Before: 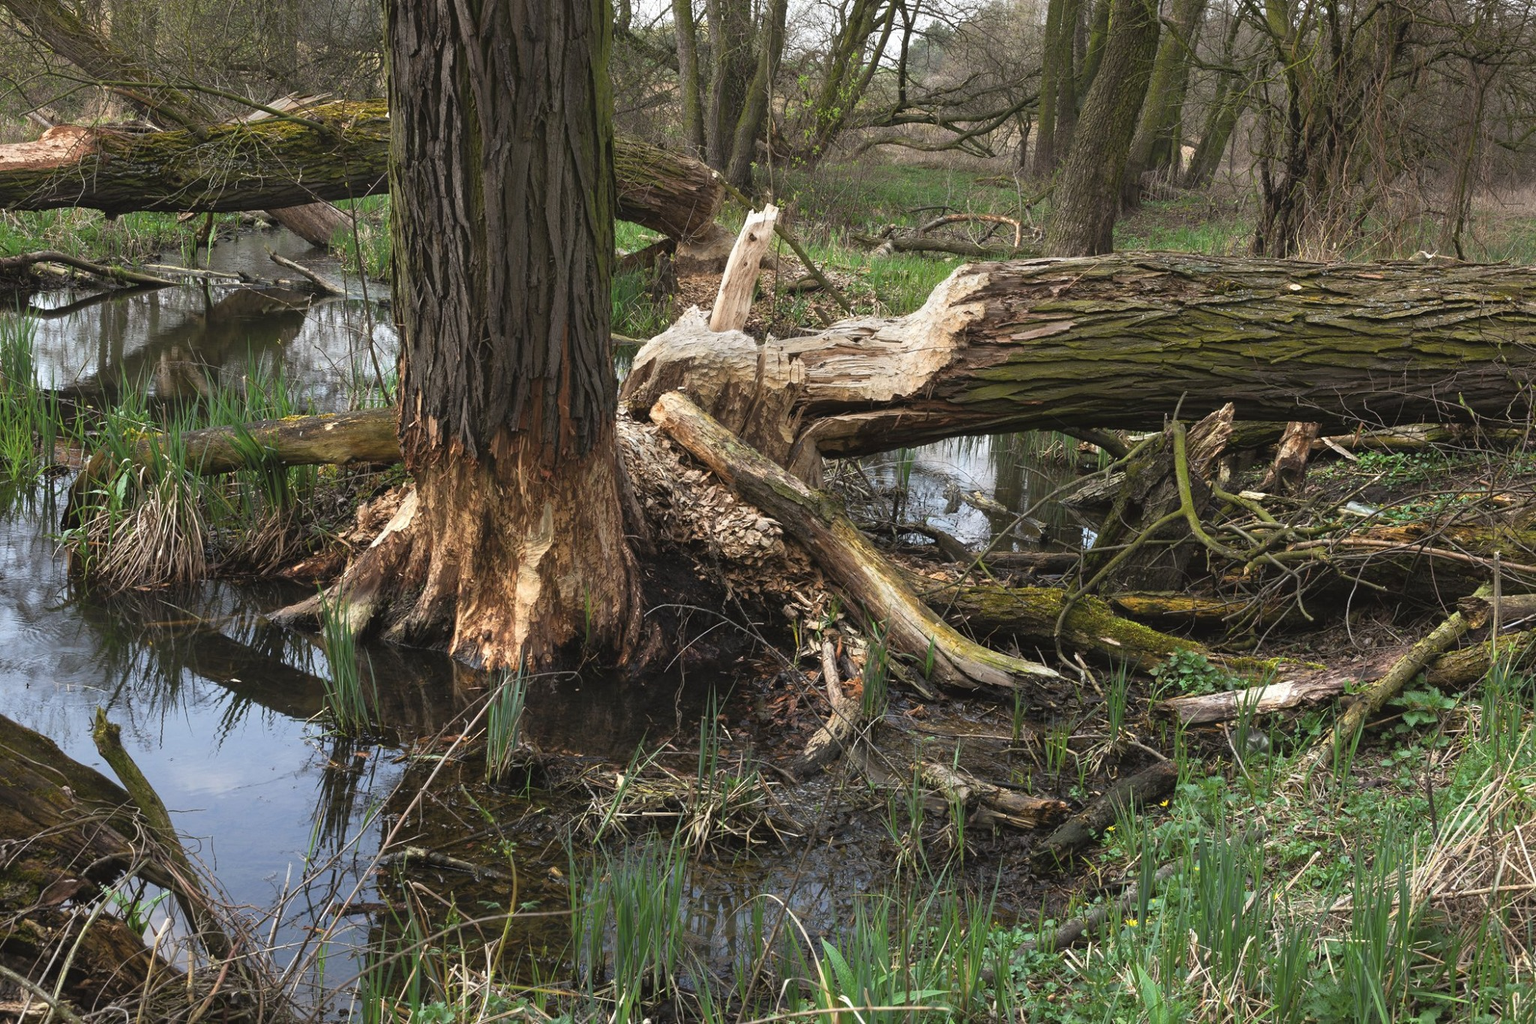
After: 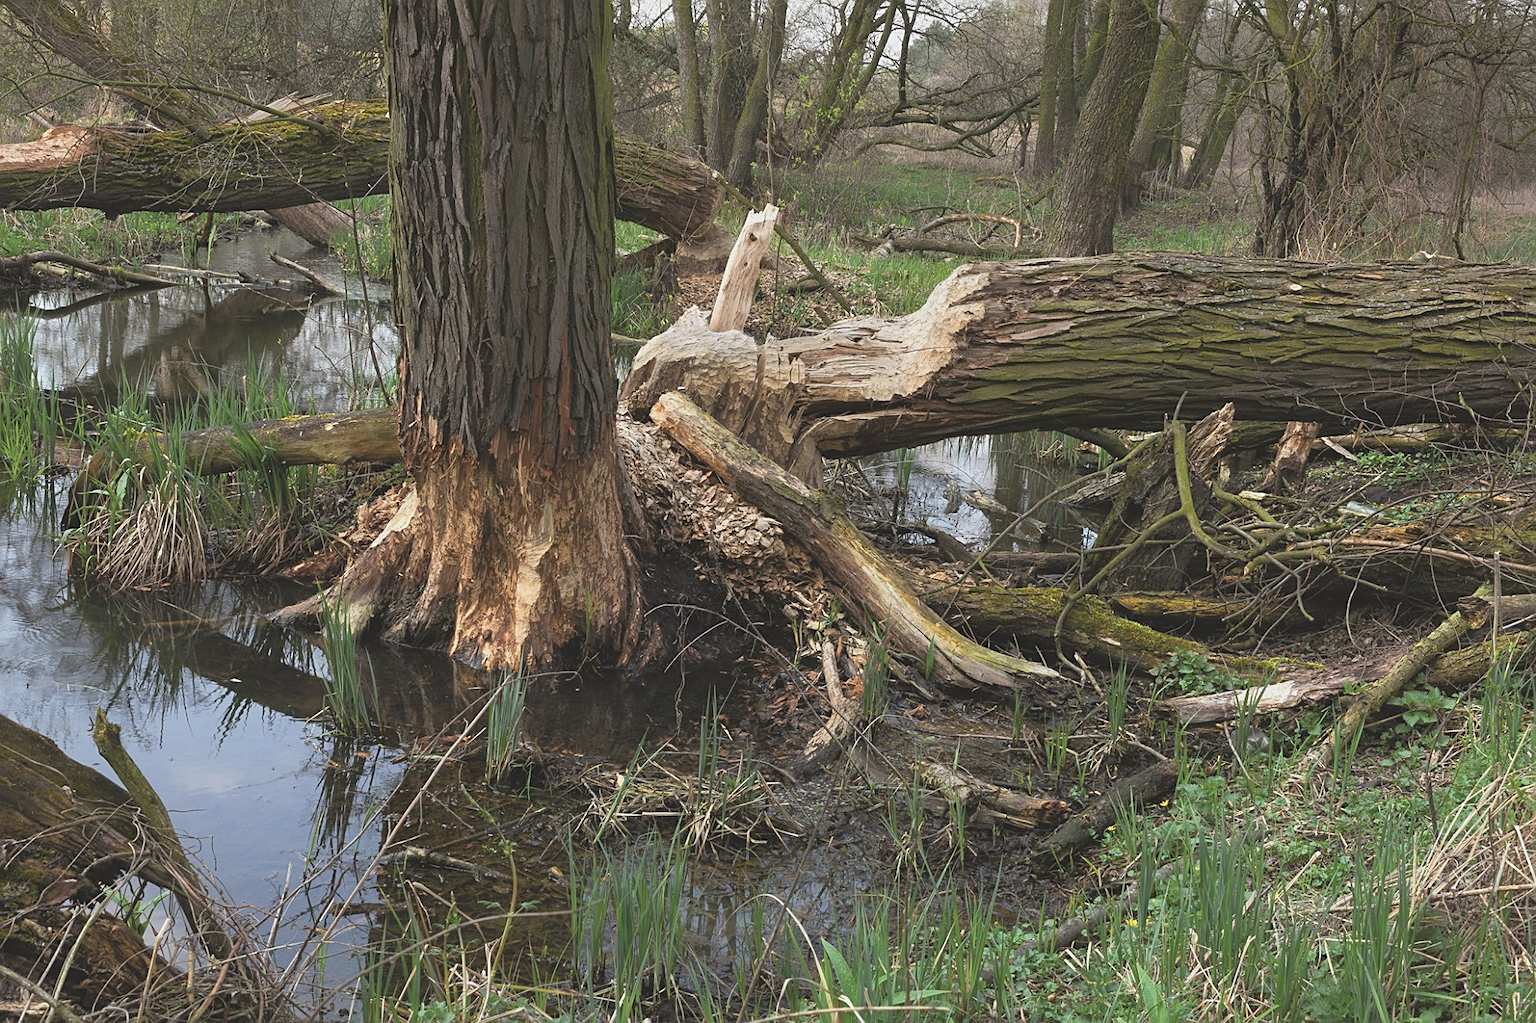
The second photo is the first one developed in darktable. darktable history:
contrast brightness saturation: contrast -0.147, brightness 0.048, saturation -0.117
sharpen: on, module defaults
